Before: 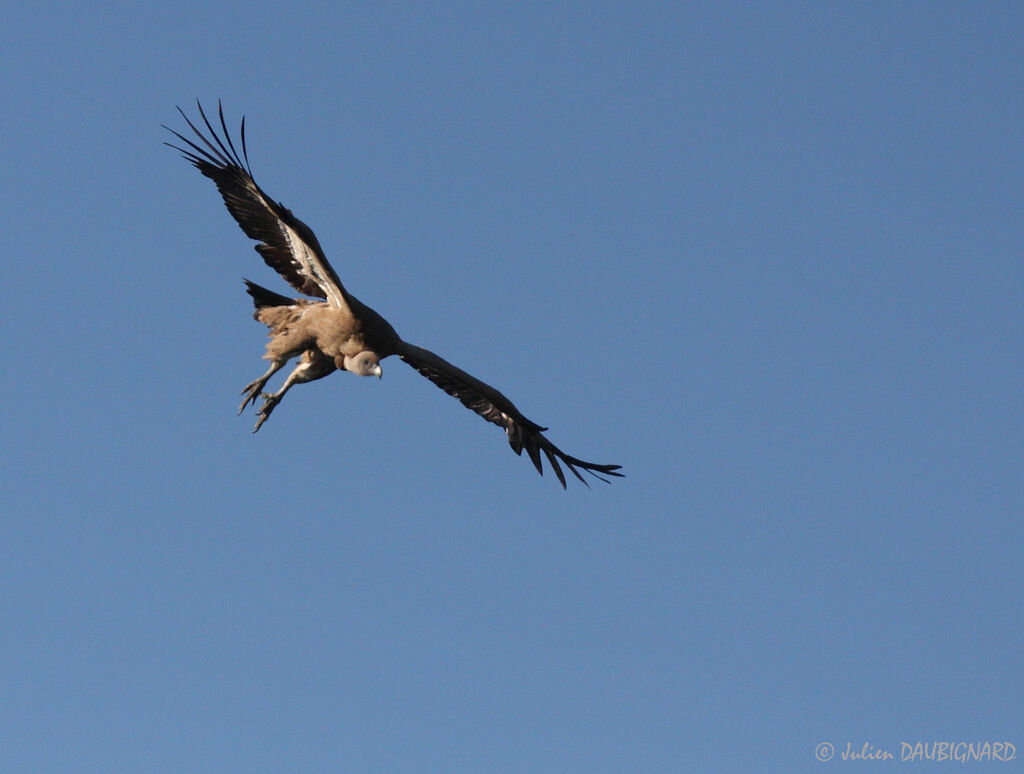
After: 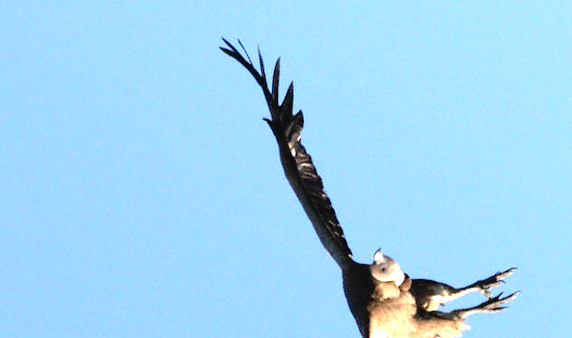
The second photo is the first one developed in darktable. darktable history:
crop and rotate: angle 148.63°, left 9.173%, top 15.616%, right 4.525%, bottom 16.996%
exposure: black level correction 0, exposure 1.882 EV, compensate exposure bias true, compensate highlight preservation false
tone curve: curves: ch0 [(0, 0.013) (0.181, 0.074) (0.337, 0.304) (0.498, 0.485) (0.78, 0.742) (0.993, 0.954)]; ch1 [(0, 0) (0.294, 0.184) (0.359, 0.34) (0.362, 0.35) (0.43, 0.41) (0.469, 0.463) (0.495, 0.502) (0.54, 0.563) (0.612, 0.641) (1, 1)]; ch2 [(0, 0) (0.44, 0.437) (0.495, 0.502) (0.524, 0.534) (0.557, 0.56) (0.634, 0.654) (0.728, 0.722) (1, 1)], preserve colors none
